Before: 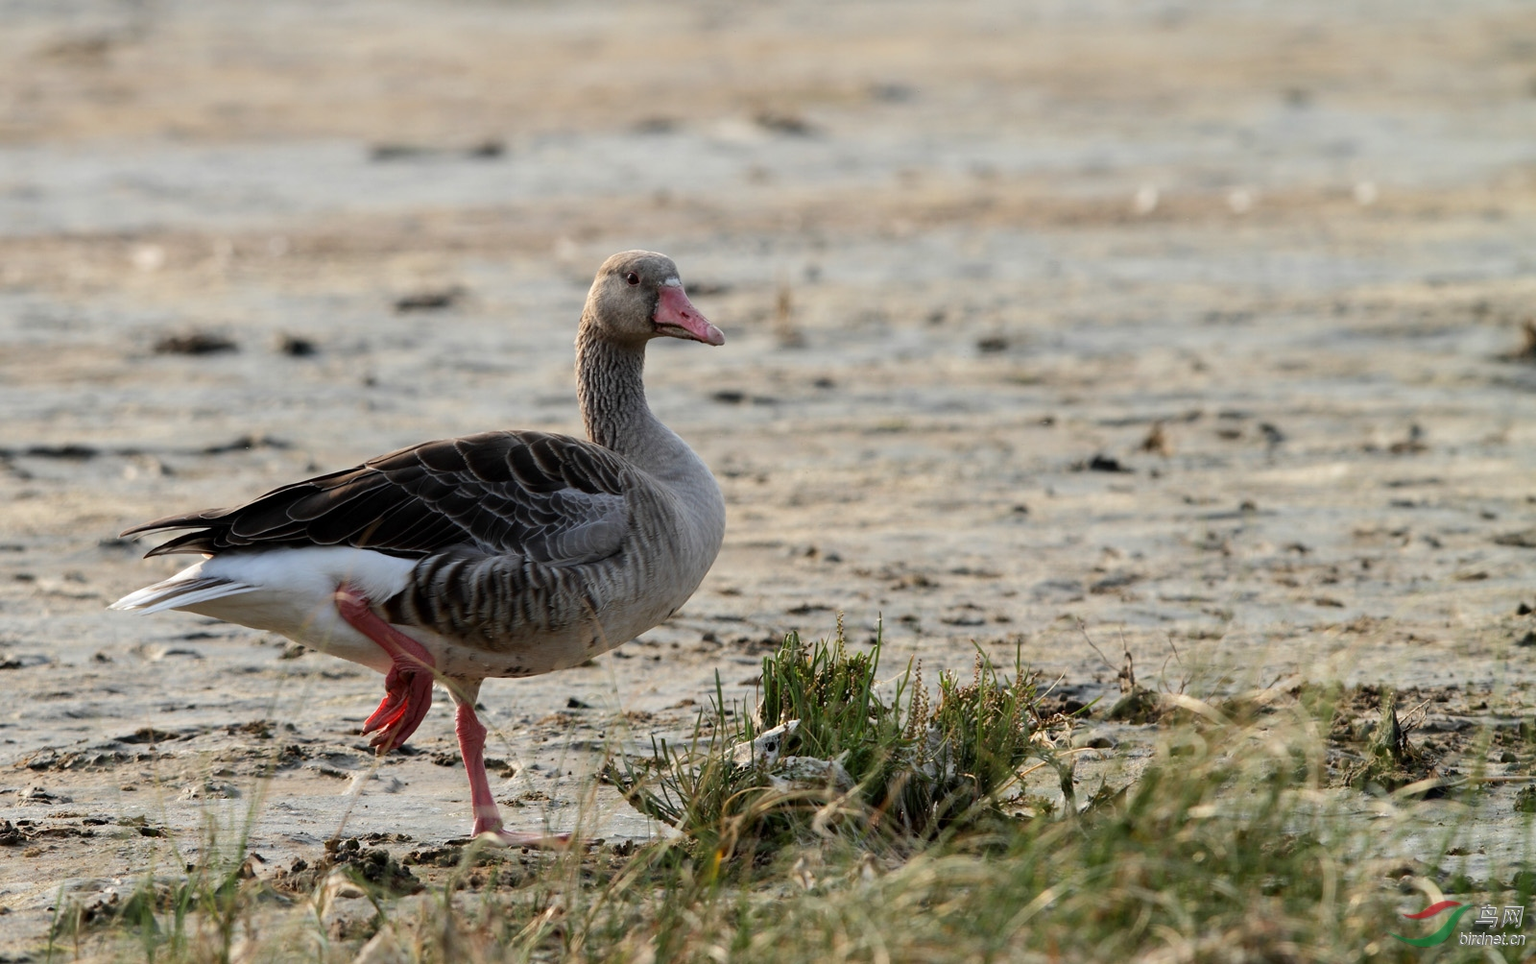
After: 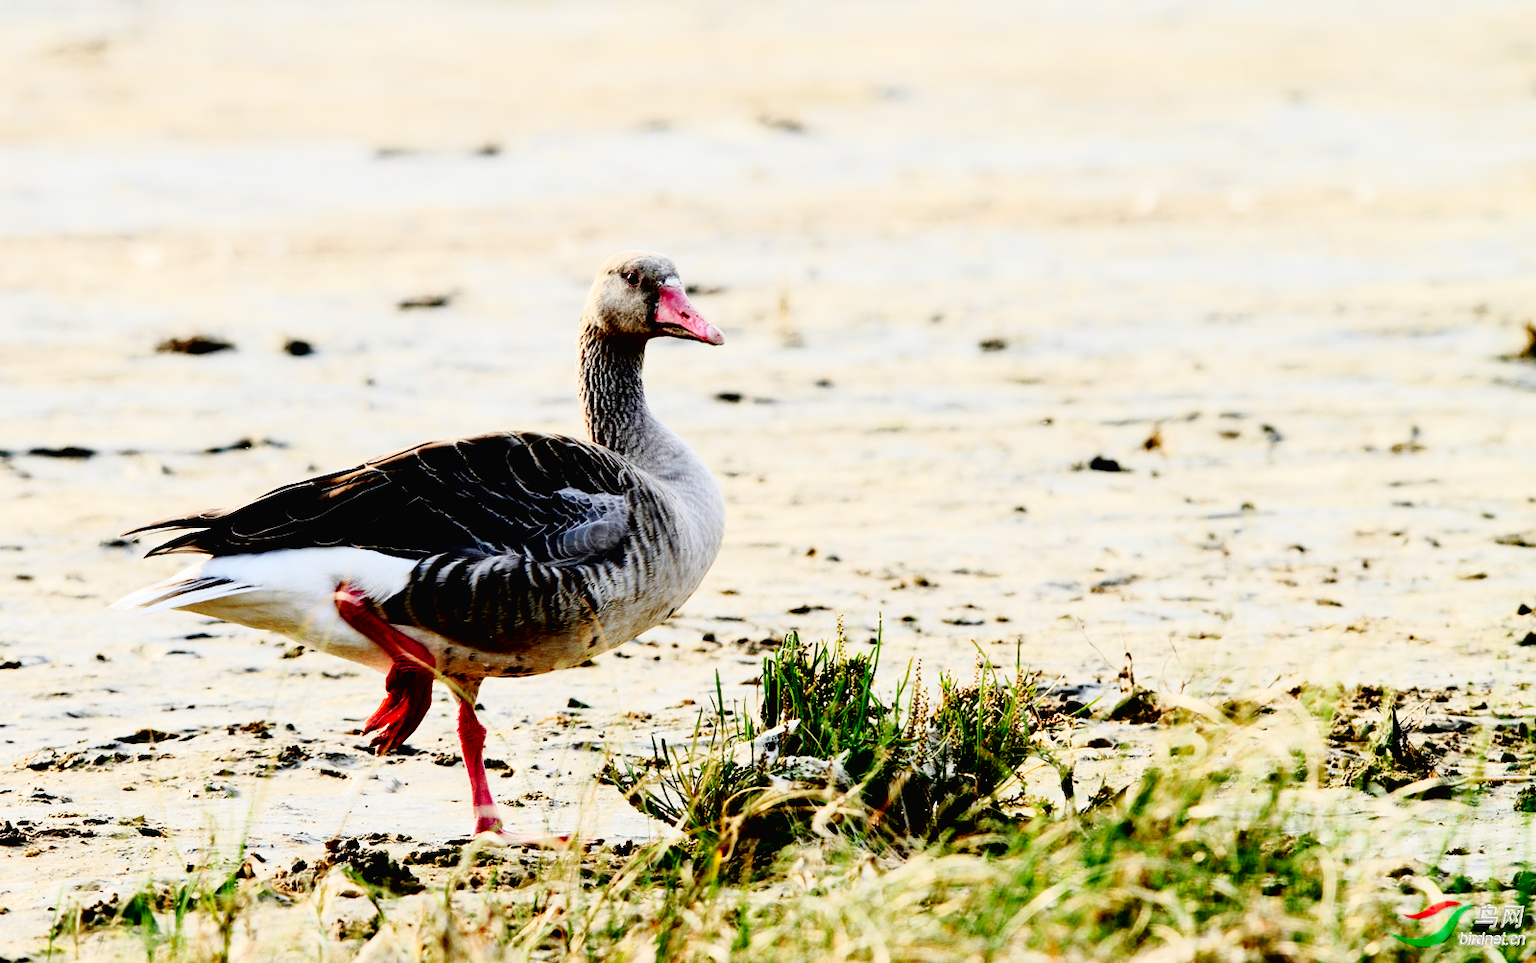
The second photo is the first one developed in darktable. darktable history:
base curve: curves: ch0 [(0, 0) (0.036, 0.01) (0.123, 0.254) (0.258, 0.504) (0.507, 0.748) (1, 1)], preserve colors none
tone curve: curves: ch0 [(0, 0.013) (0.054, 0.018) (0.205, 0.191) (0.289, 0.292) (0.39, 0.424) (0.493, 0.551) (0.647, 0.752) (0.778, 0.895) (1, 0.998)]; ch1 [(0, 0) (0.385, 0.343) (0.439, 0.415) (0.494, 0.495) (0.501, 0.501) (0.51, 0.509) (0.54, 0.546) (0.586, 0.606) (0.66, 0.701) (0.783, 0.804) (1, 1)]; ch2 [(0, 0) (0.32, 0.281) (0.403, 0.399) (0.441, 0.428) (0.47, 0.469) (0.498, 0.496) (0.524, 0.538) (0.566, 0.579) (0.633, 0.665) (0.7, 0.711) (1, 1)], color space Lab, independent channels, preserve colors none
